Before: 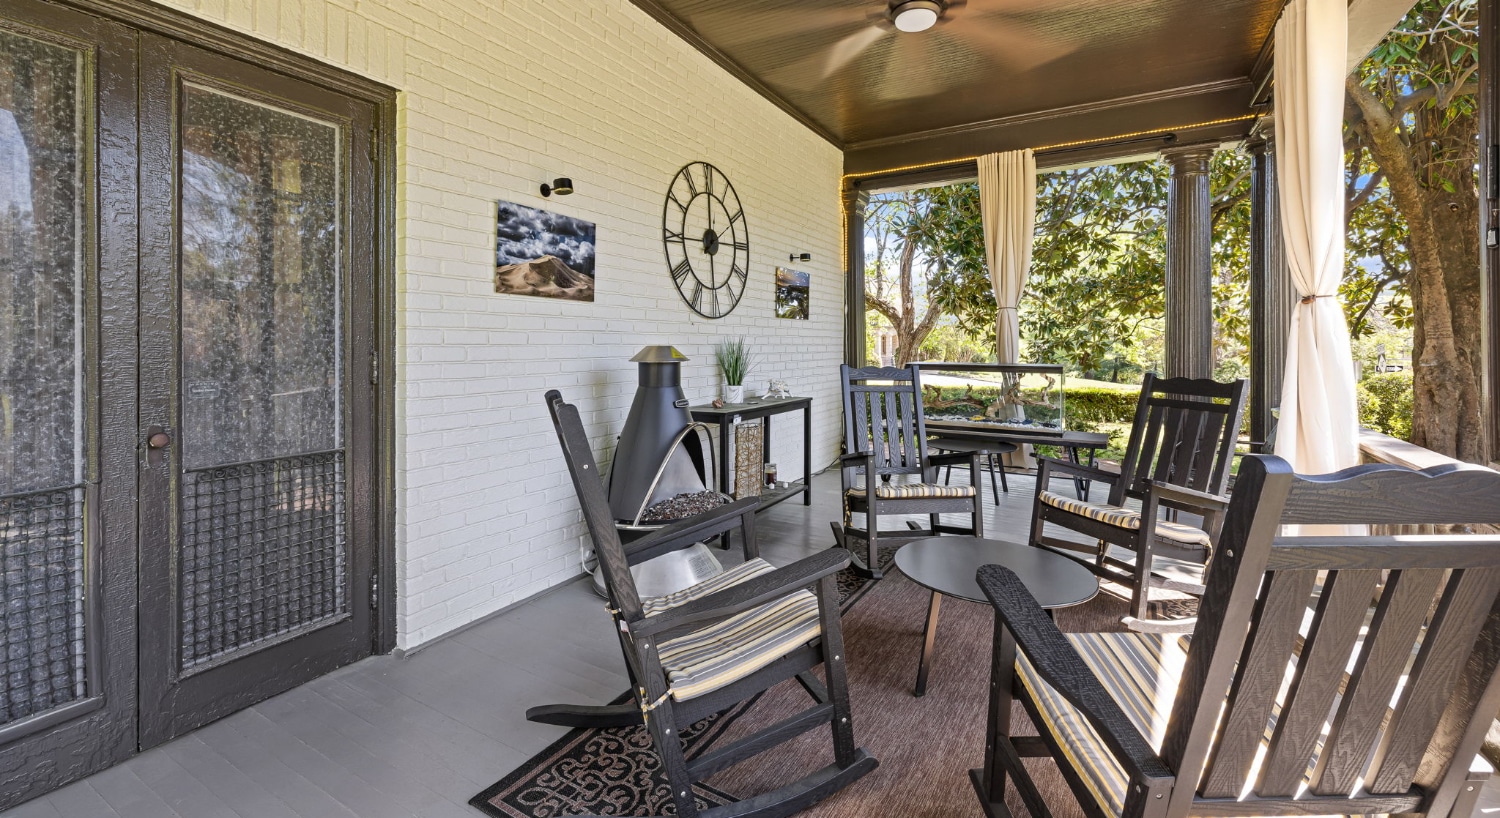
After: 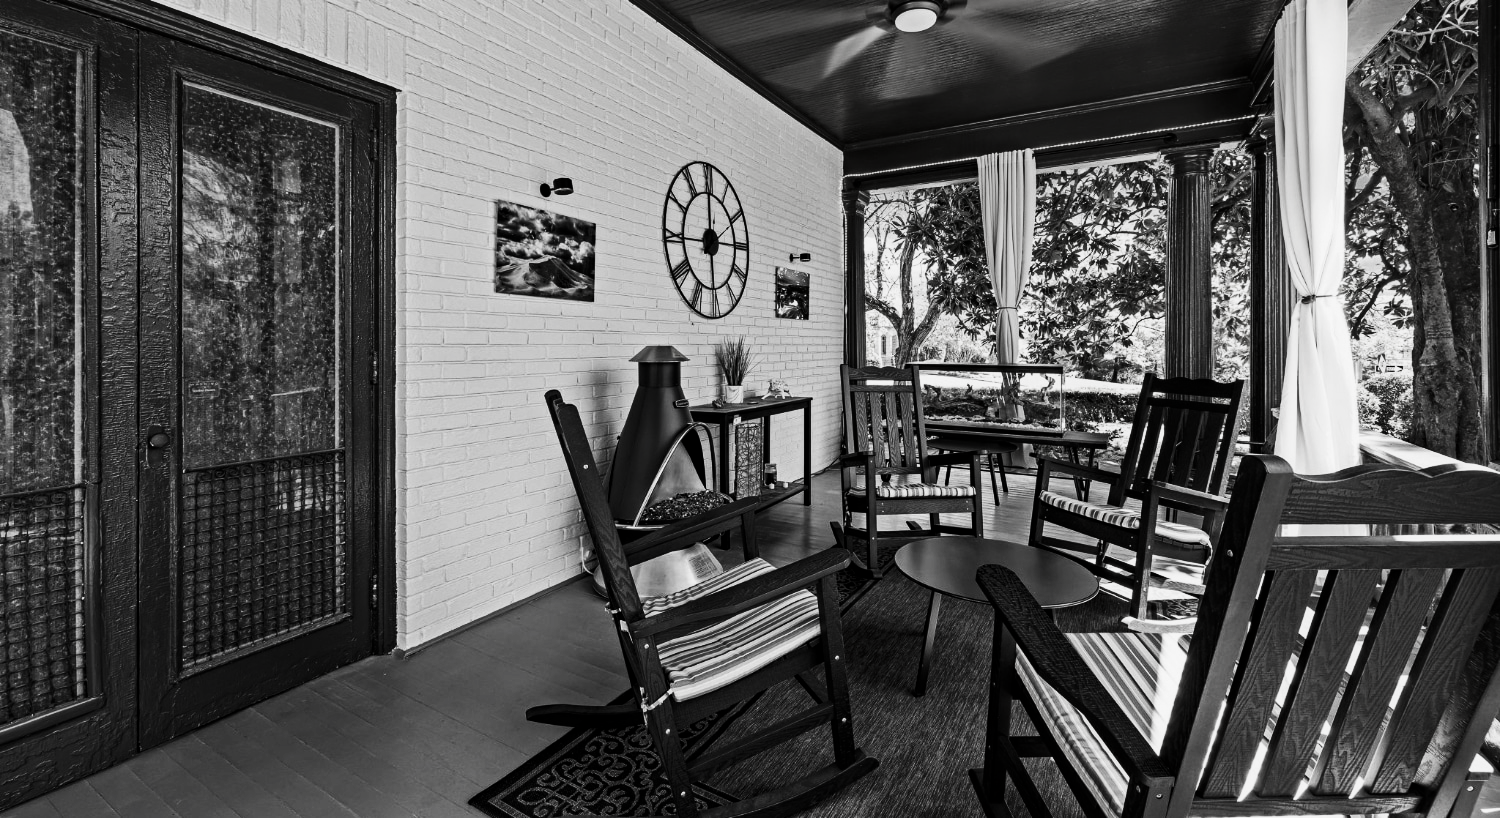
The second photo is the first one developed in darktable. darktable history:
base curve: curves: ch0 [(0, 0) (0.005, 0.002) (0.193, 0.295) (0.399, 0.664) (0.75, 0.928) (1, 1)], preserve colors none
haze removal: compatibility mode true, adaptive false
contrast brightness saturation: contrast -0.037, brightness -0.584, saturation -0.986
